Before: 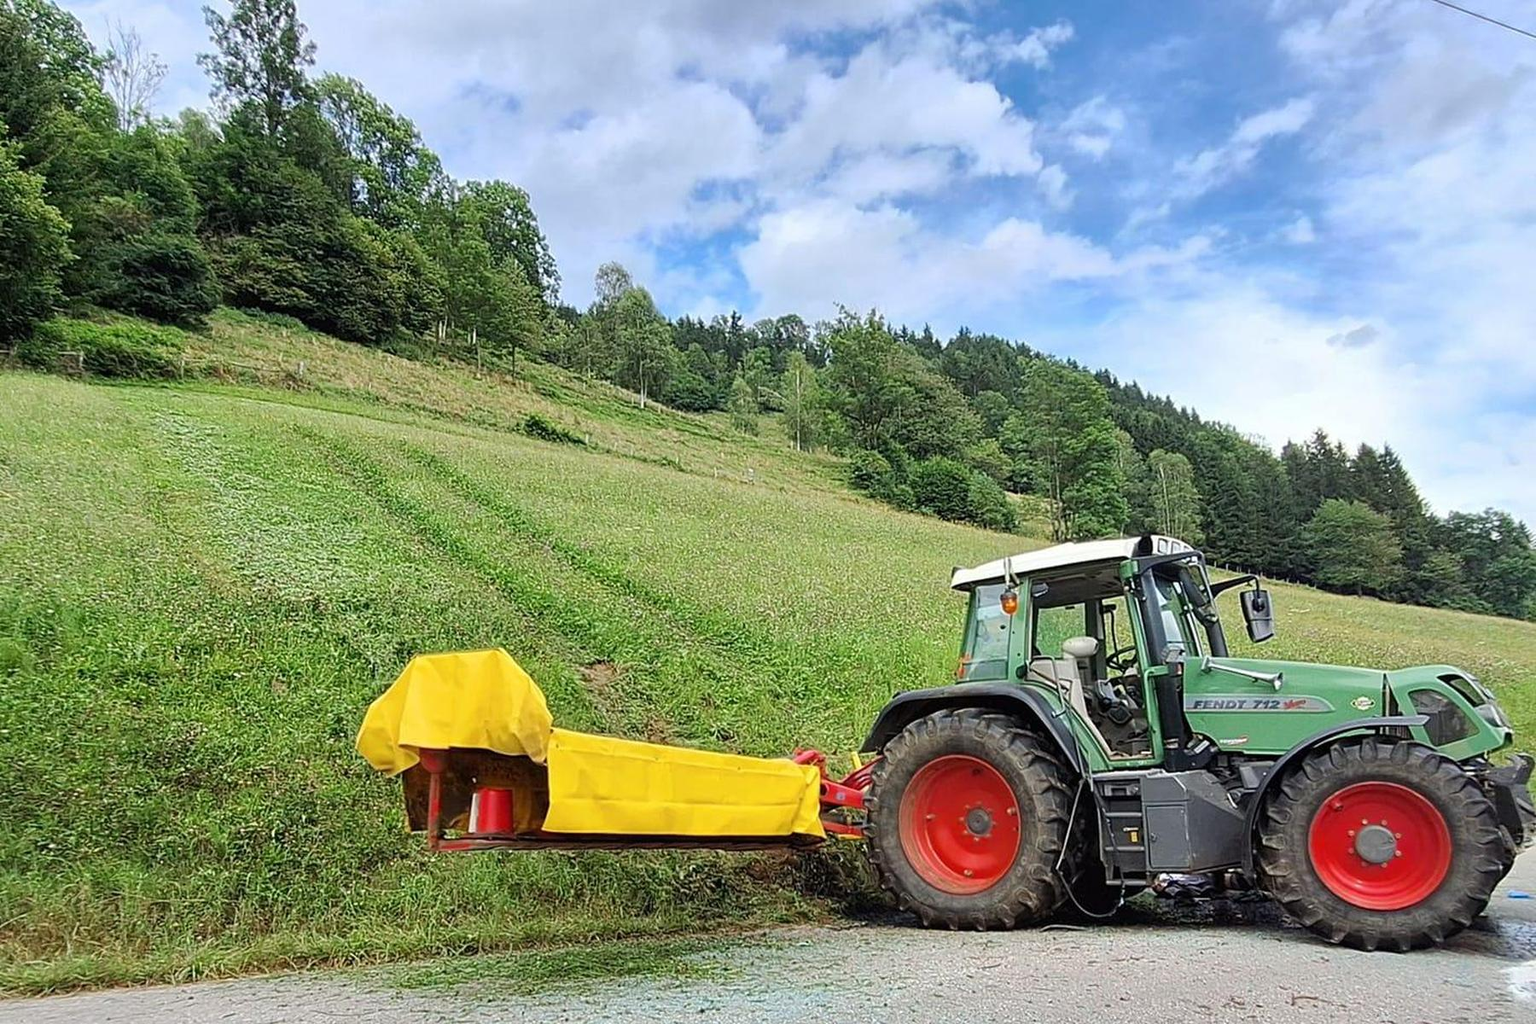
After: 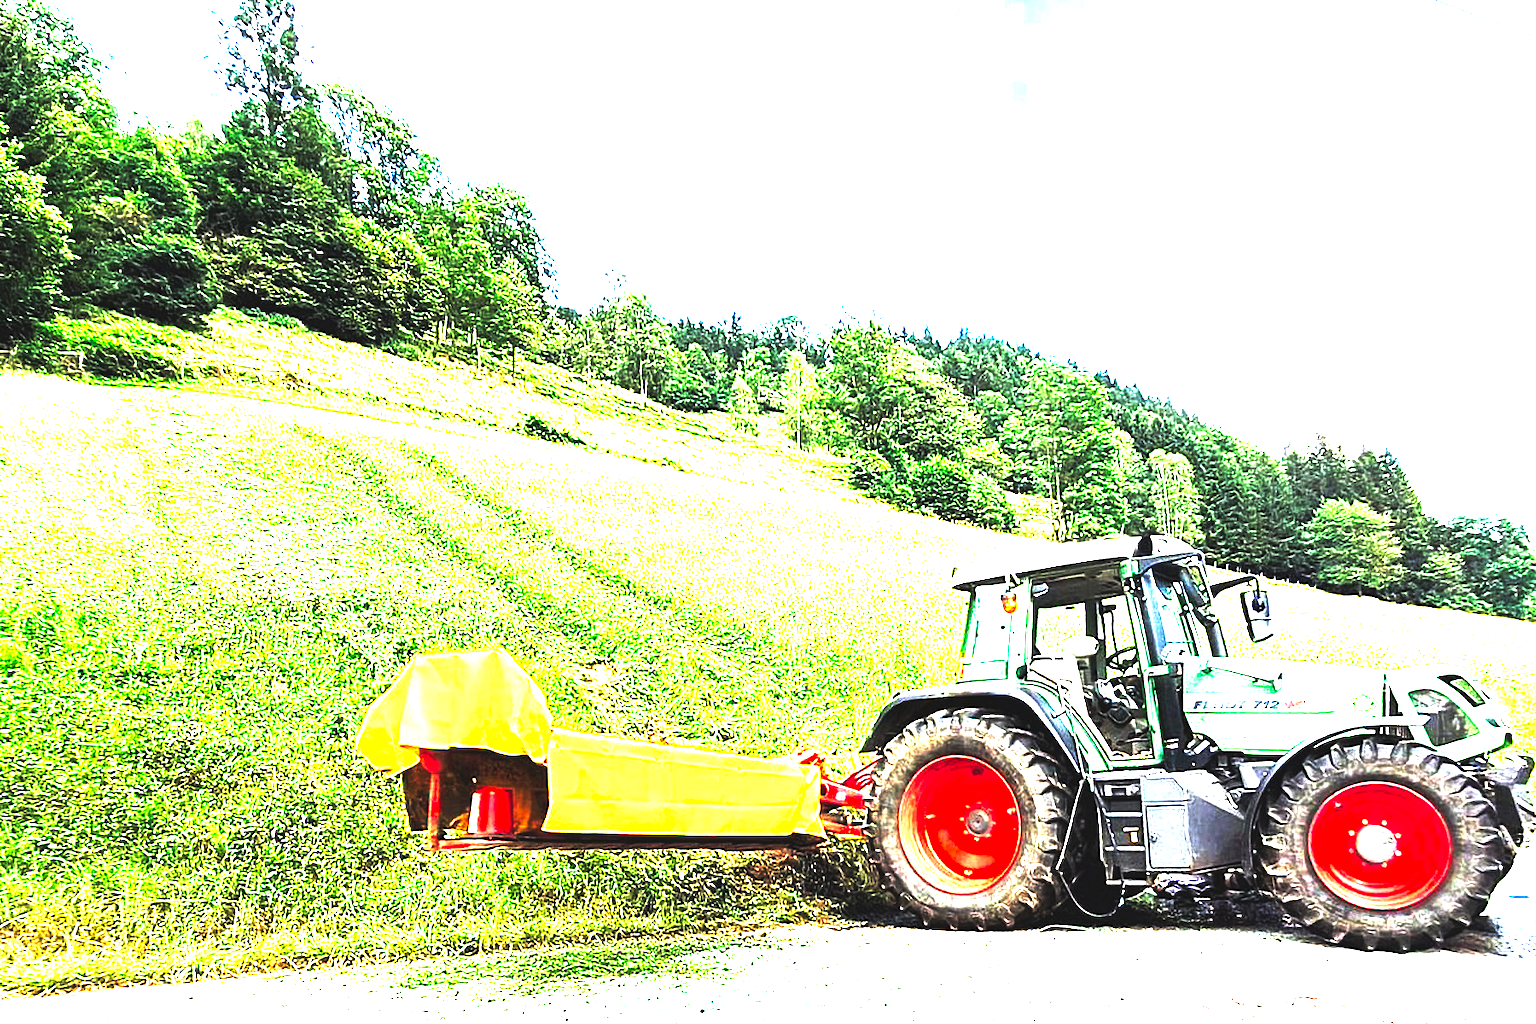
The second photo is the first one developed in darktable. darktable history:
levels: levels [0.012, 0.367, 0.697]
base curve: curves: ch0 [(0, 0.015) (0.085, 0.116) (0.134, 0.298) (0.19, 0.545) (0.296, 0.764) (0.599, 0.982) (1, 1)], preserve colors none
tone curve: curves: ch0 [(0, 0) (0.003, 0.025) (0.011, 0.027) (0.025, 0.032) (0.044, 0.037) (0.069, 0.044) (0.1, 0.054) (0.136, 0.084) (0.177, 0.128) (0.224, 0.196) (0.277, 0.281) (0.335, 0.376) (0.399, 0.461) (0.468, 0.534) (0.543, 0.613) (0.623, 0.692) (0.709, 0.77) (0.801, 0.849) (0.898, 0.934) (1, 1)], preserve colors none
